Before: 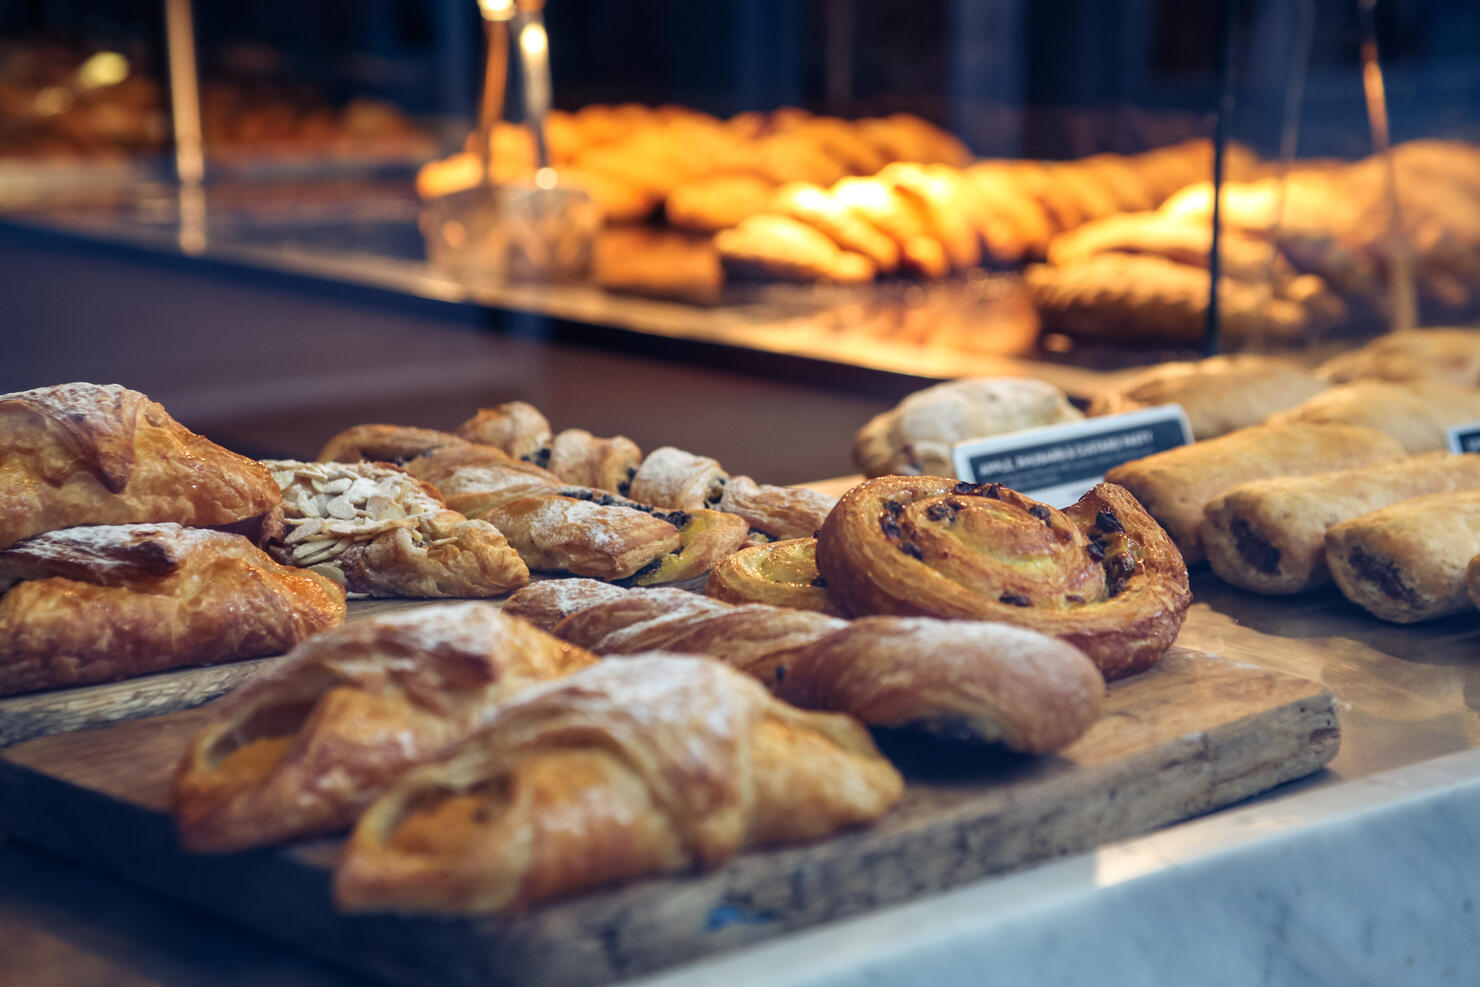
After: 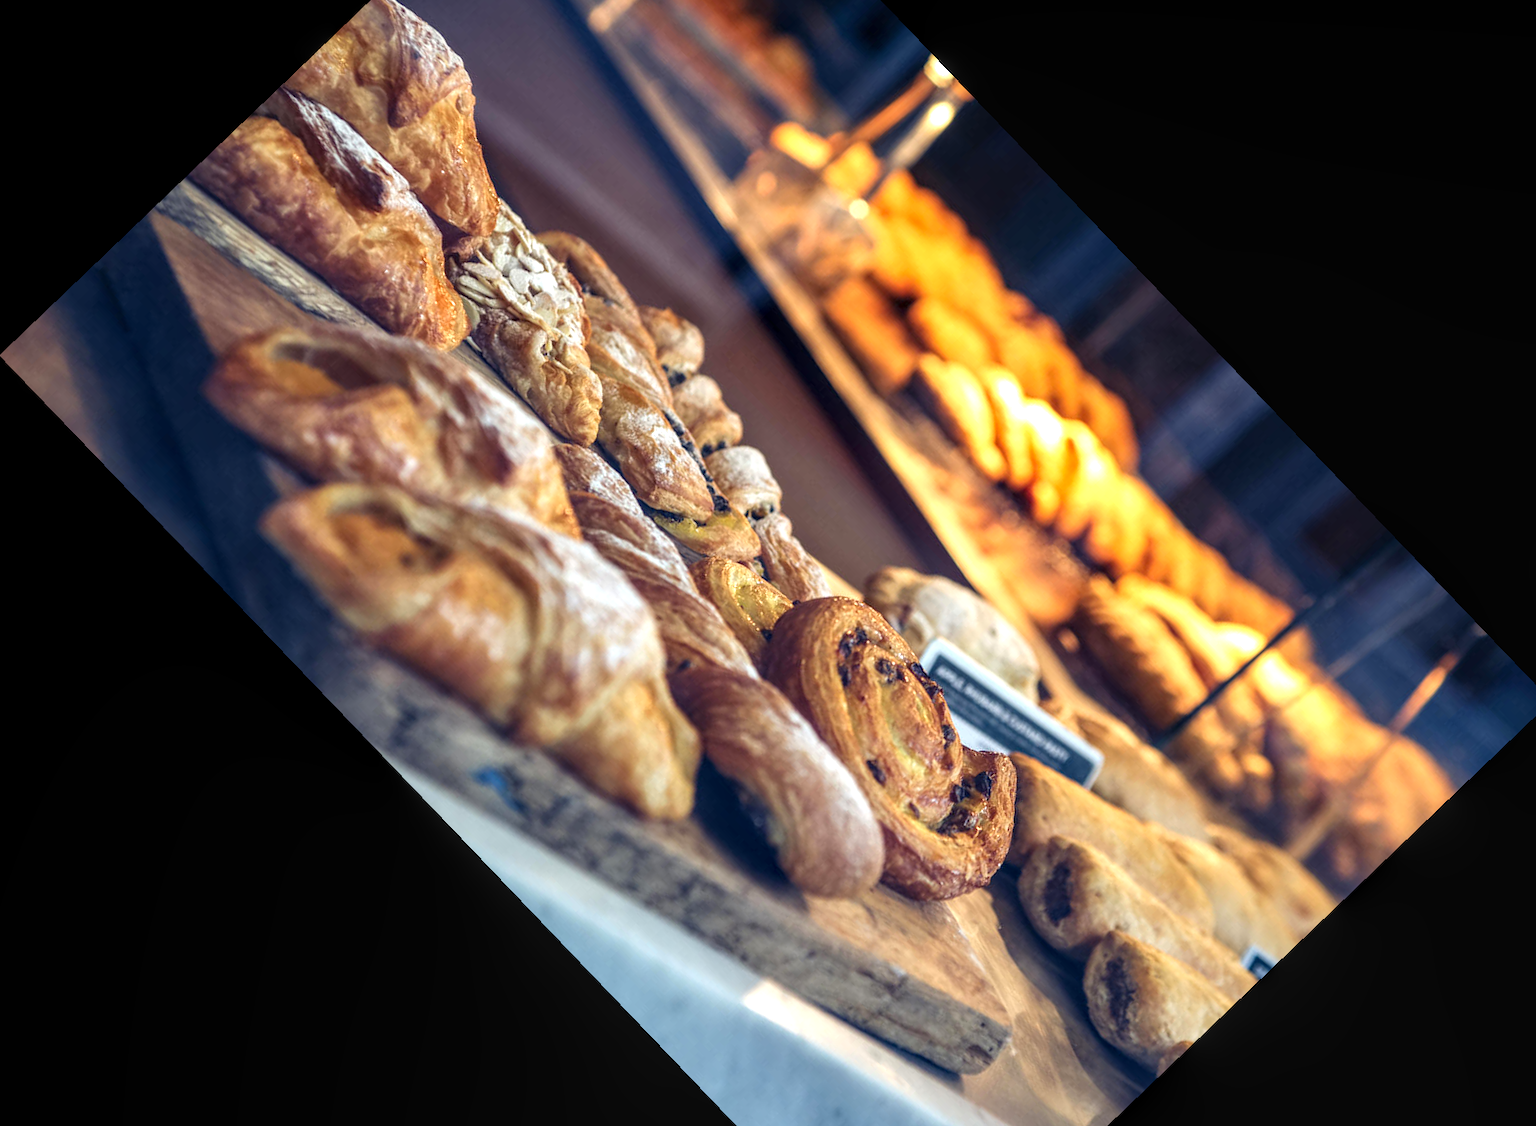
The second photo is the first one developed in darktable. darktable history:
crop and rotate: angle -46.26°, top 16.234%, right 0.912%, bottom 11.704%
local contrast: on, module defaults
exposure: exposure 0.515 EV, compensate highlight preservation false
